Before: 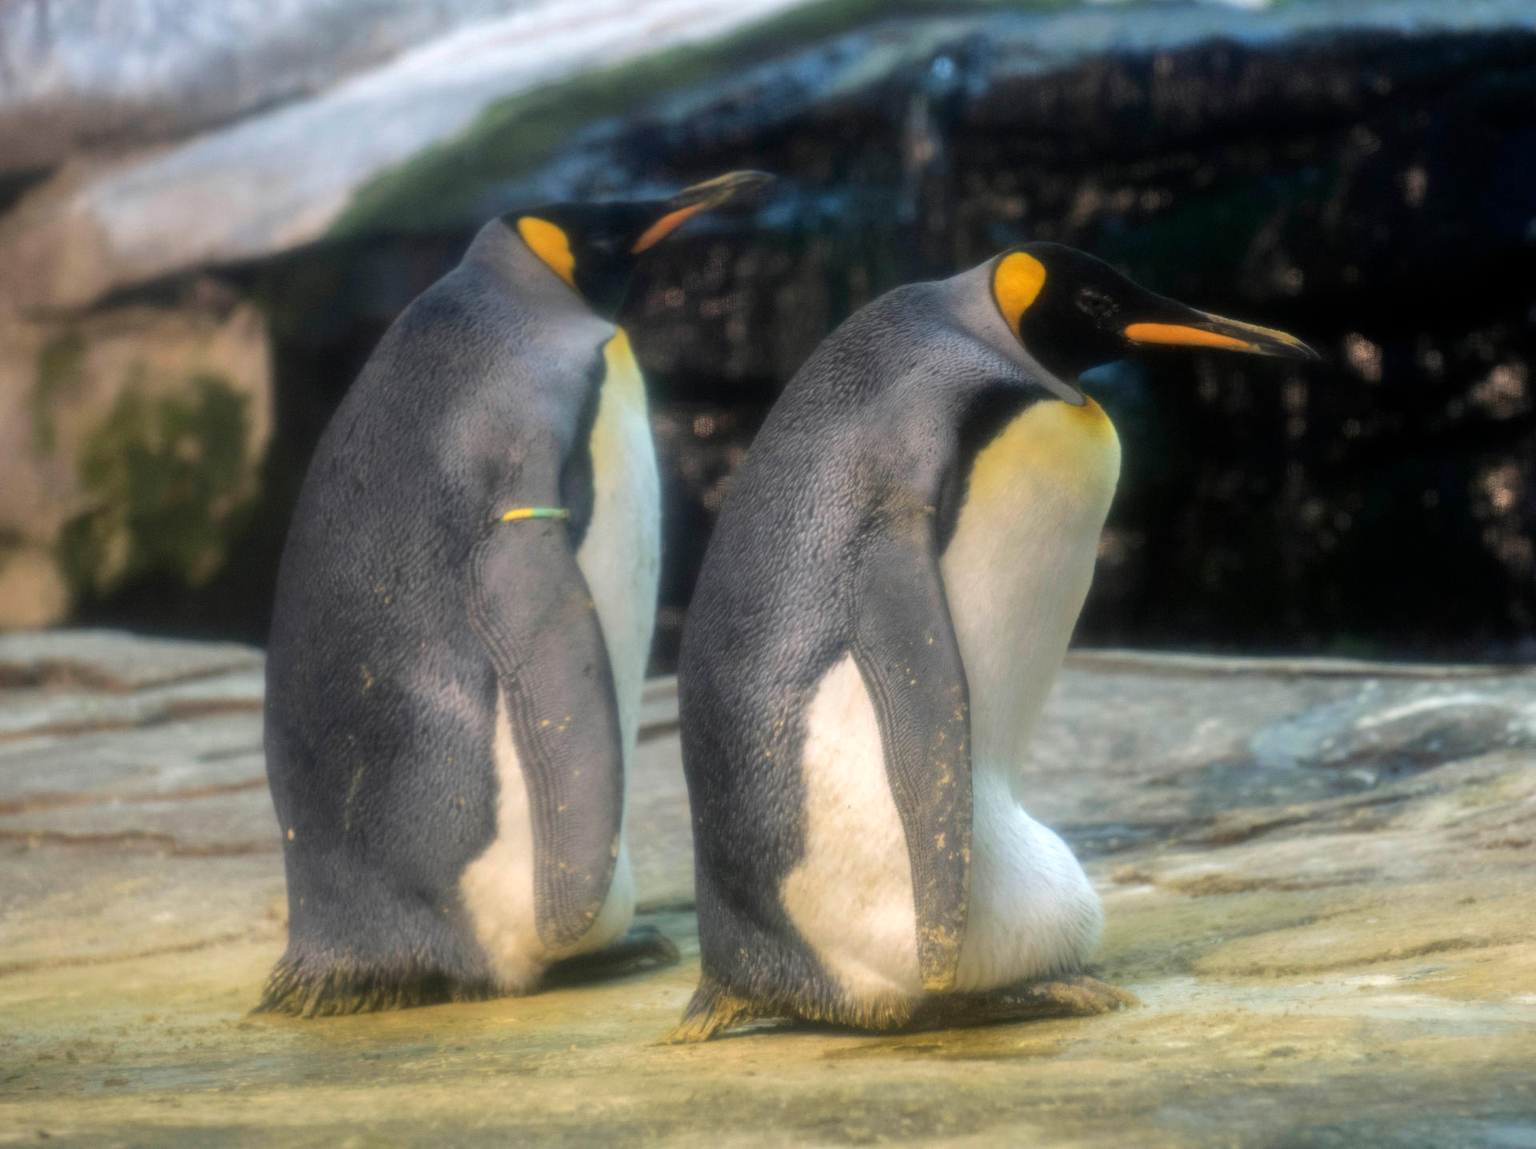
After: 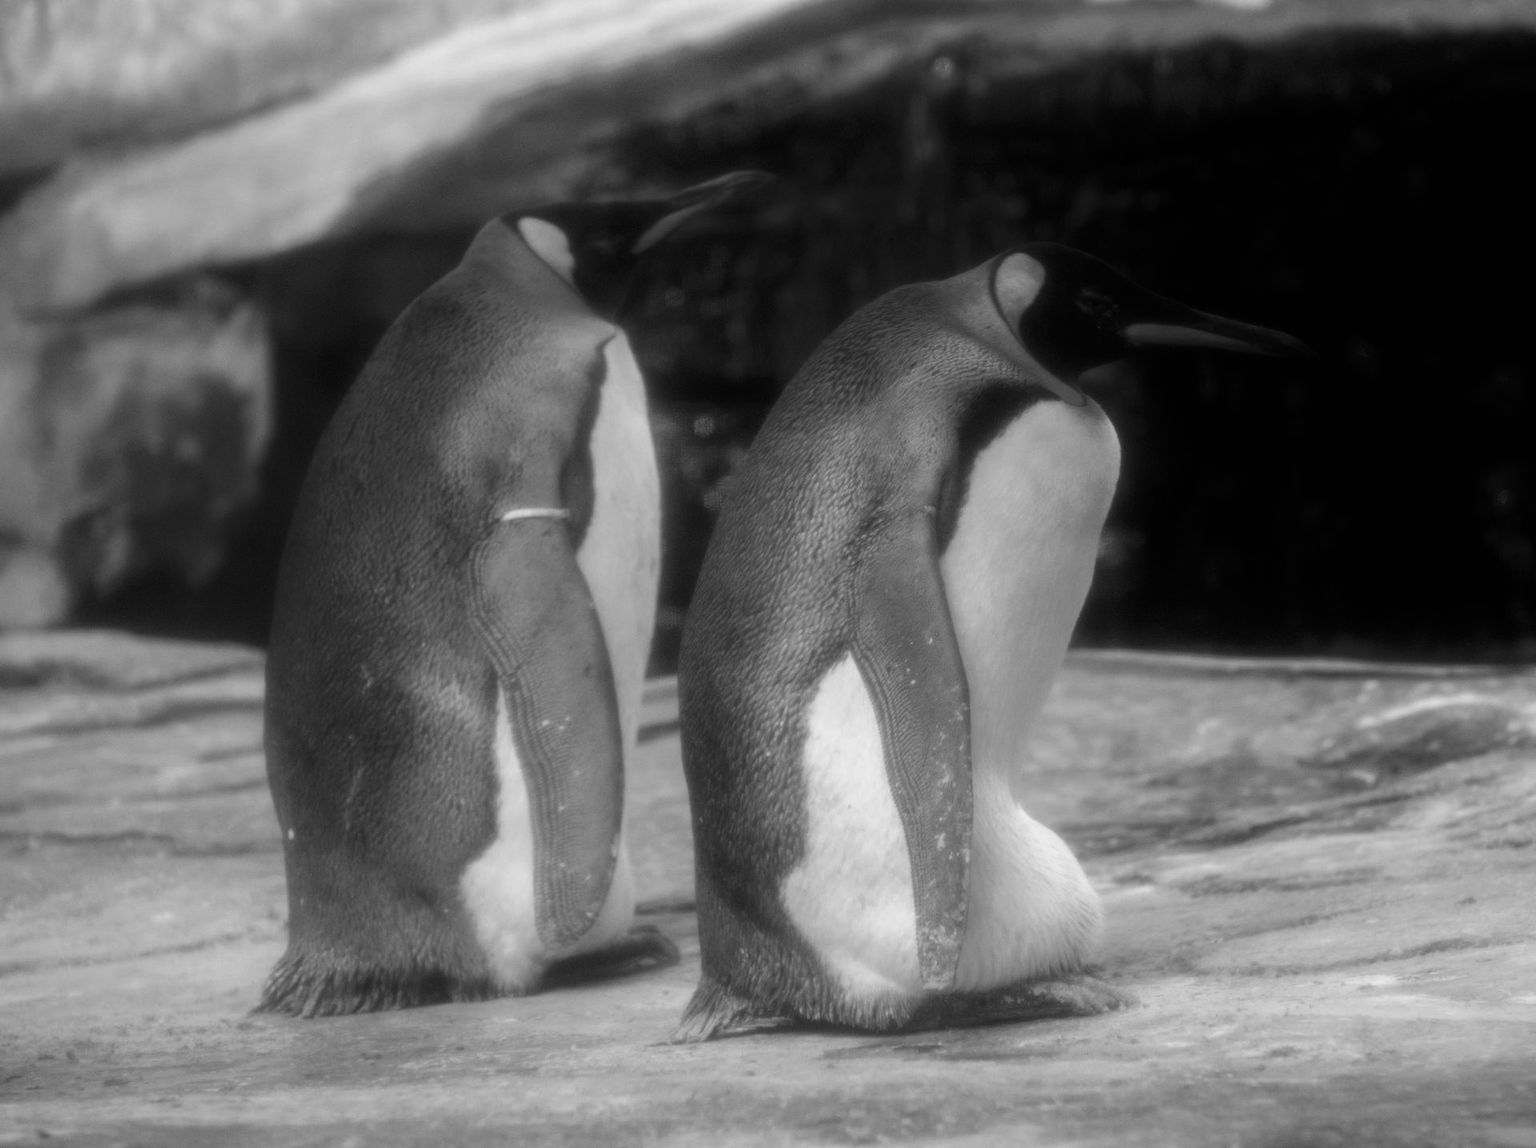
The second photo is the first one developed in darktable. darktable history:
monochrome: a -92.57, b 58.91
contrast equalizer: y [[0.5 ×6], [0.5 ×6], [0.5, 0.5, 0.501, 0.545, 0.707, 0.863], [0 ×6], [0 ×6]]
shadows and highlights: shadows -70, highlights 35, soften with gaussian
